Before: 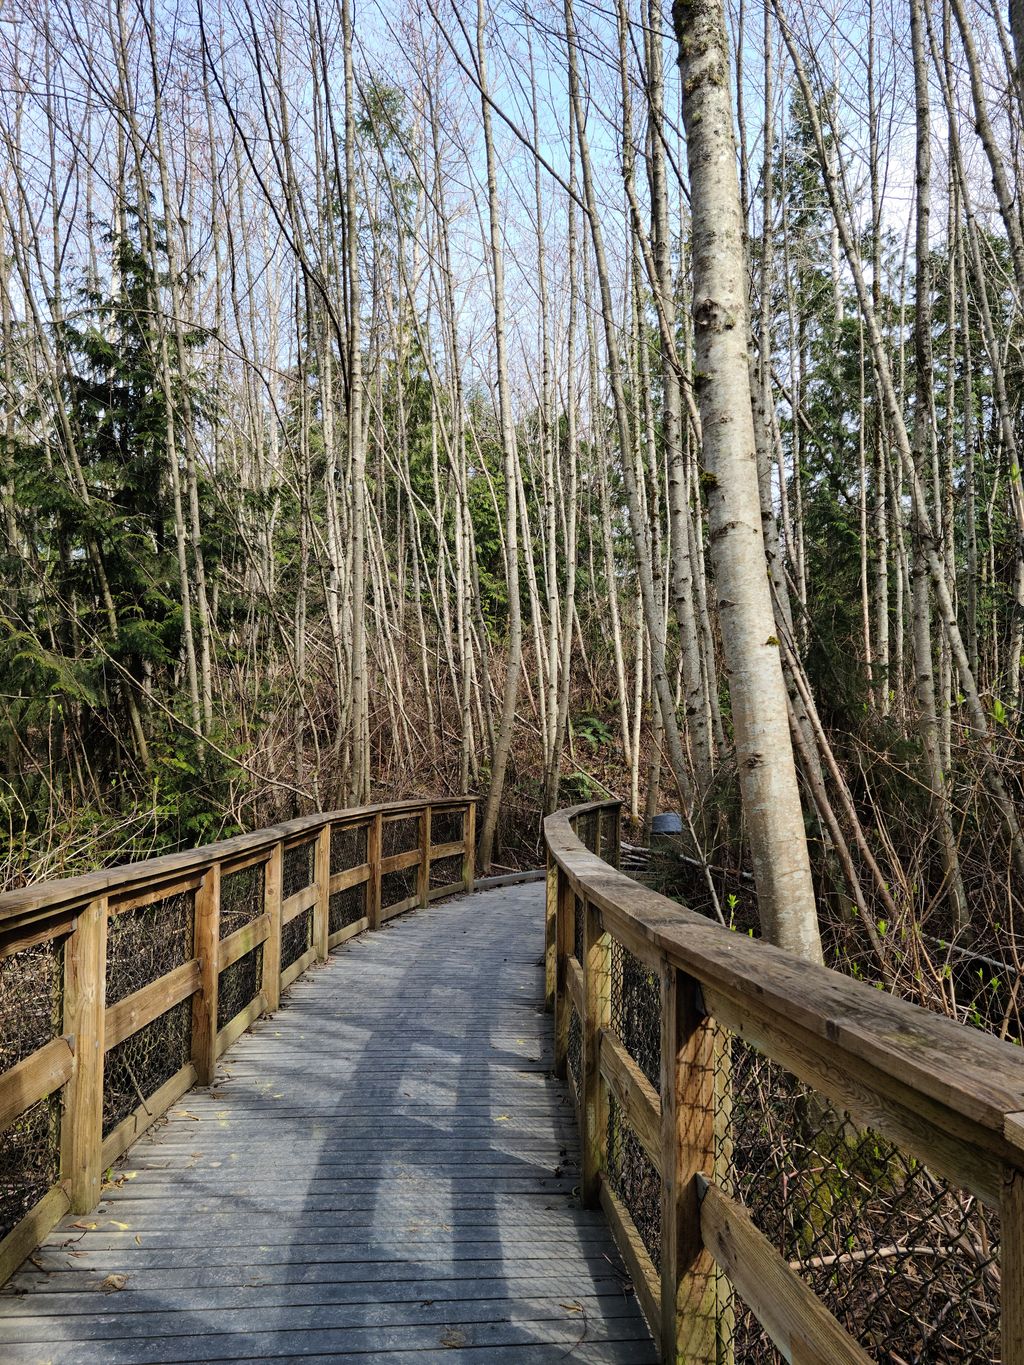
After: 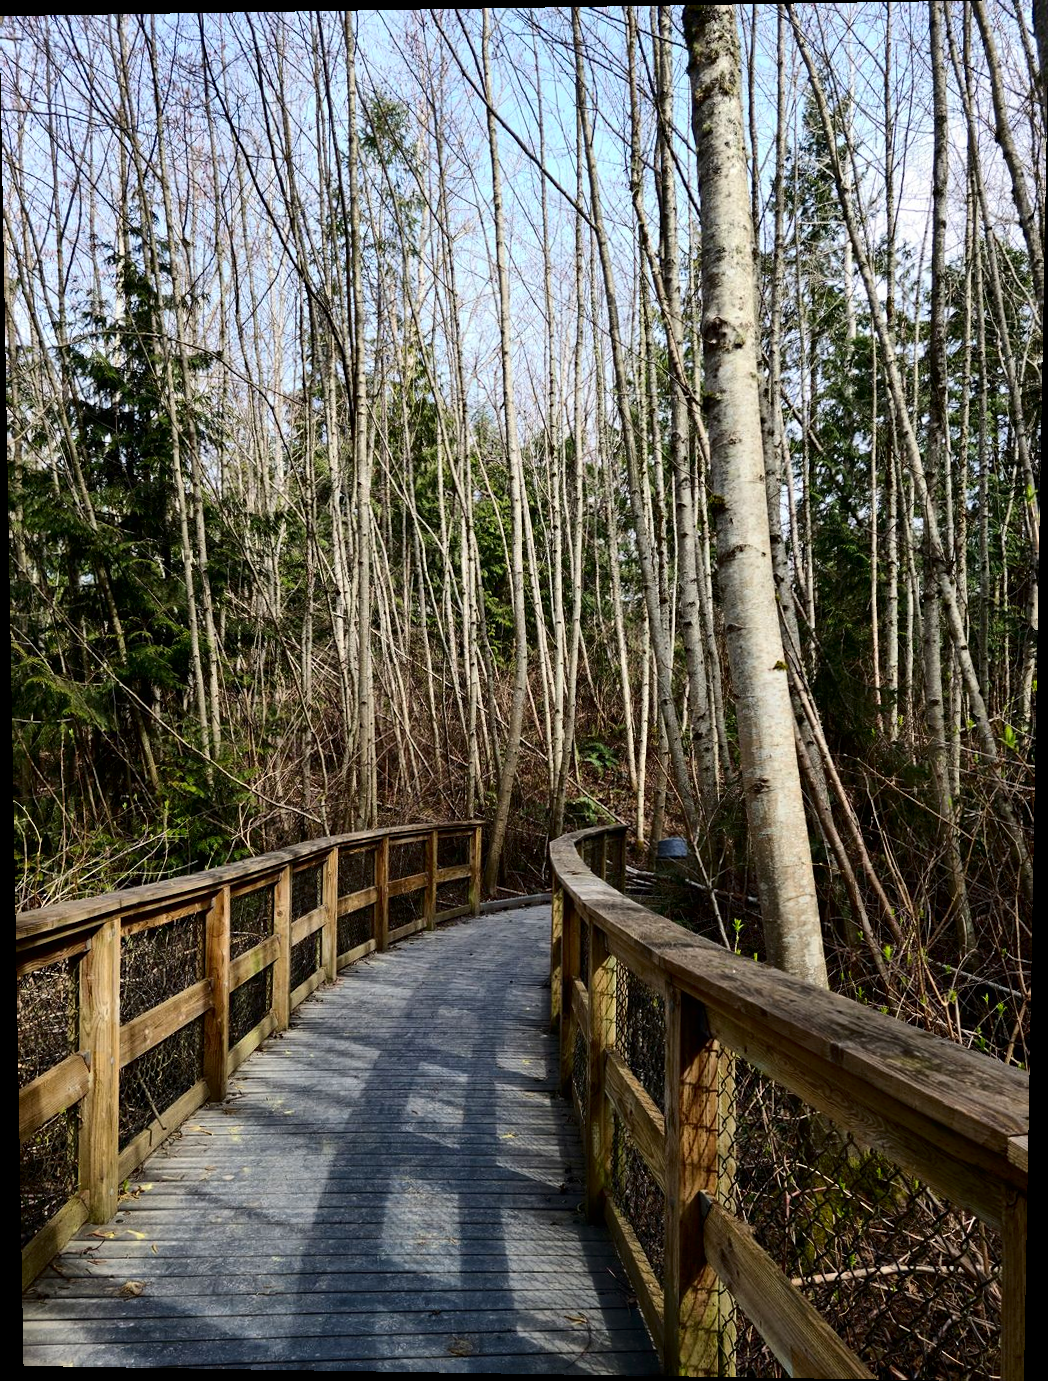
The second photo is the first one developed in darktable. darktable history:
rotate and perspective: lens shift (vertical) 0.048, lens shift (horizontal) -0.024, automatic cropping off
contrast brightness saturation: contrast 0.2, brightness -0.11, saturation 0.1
